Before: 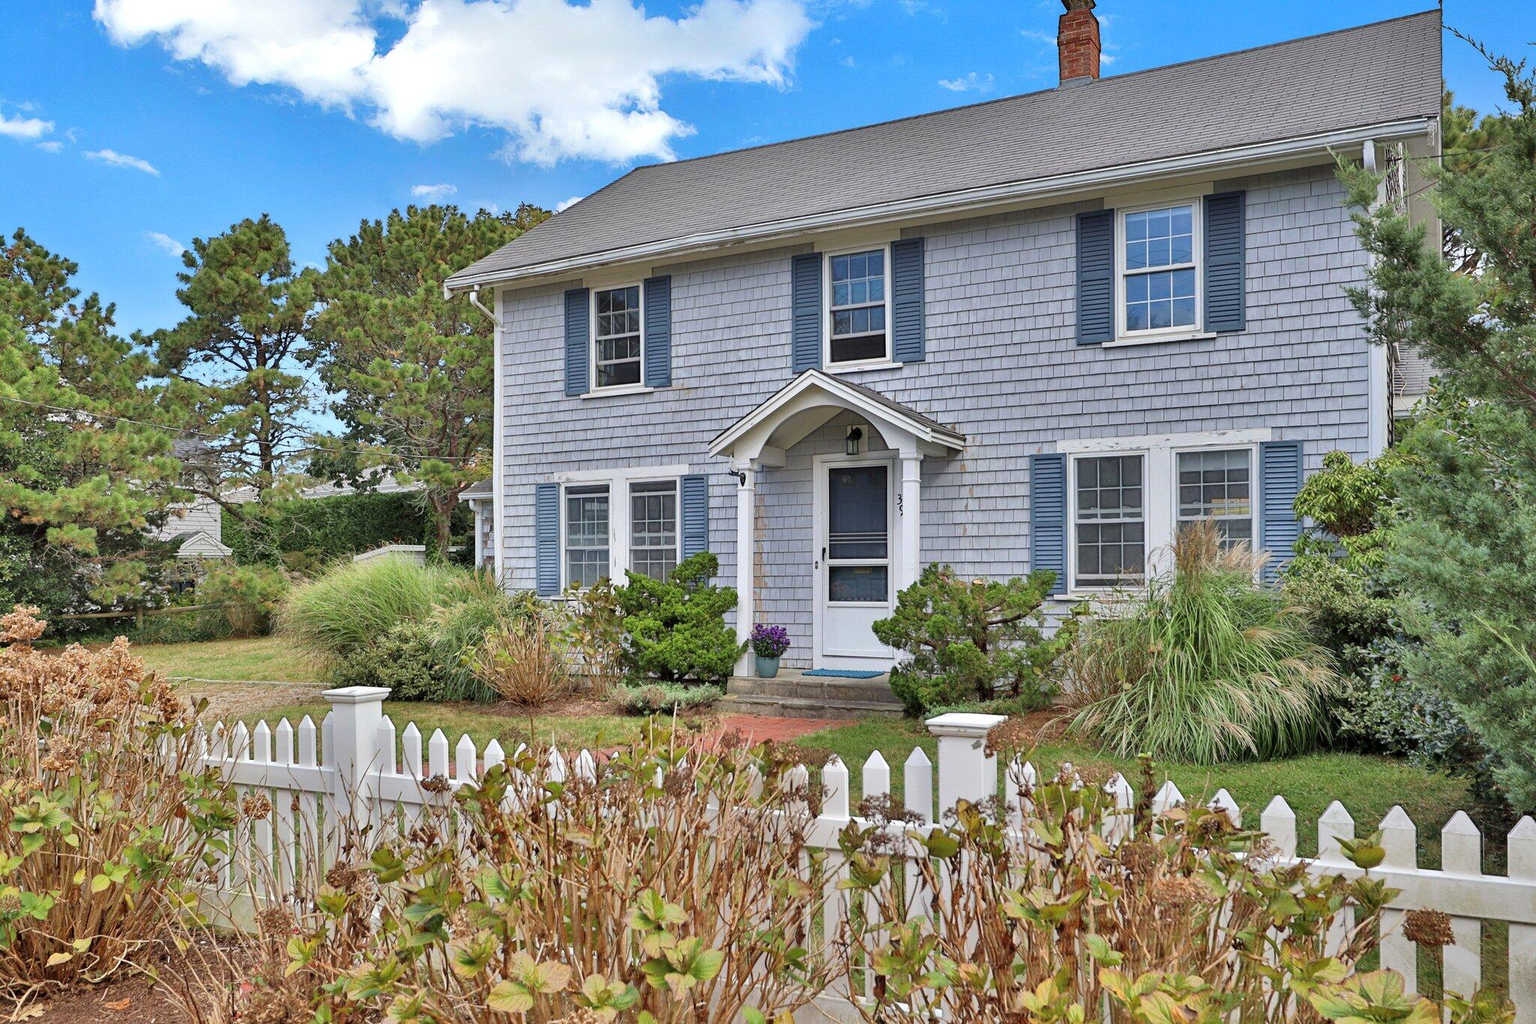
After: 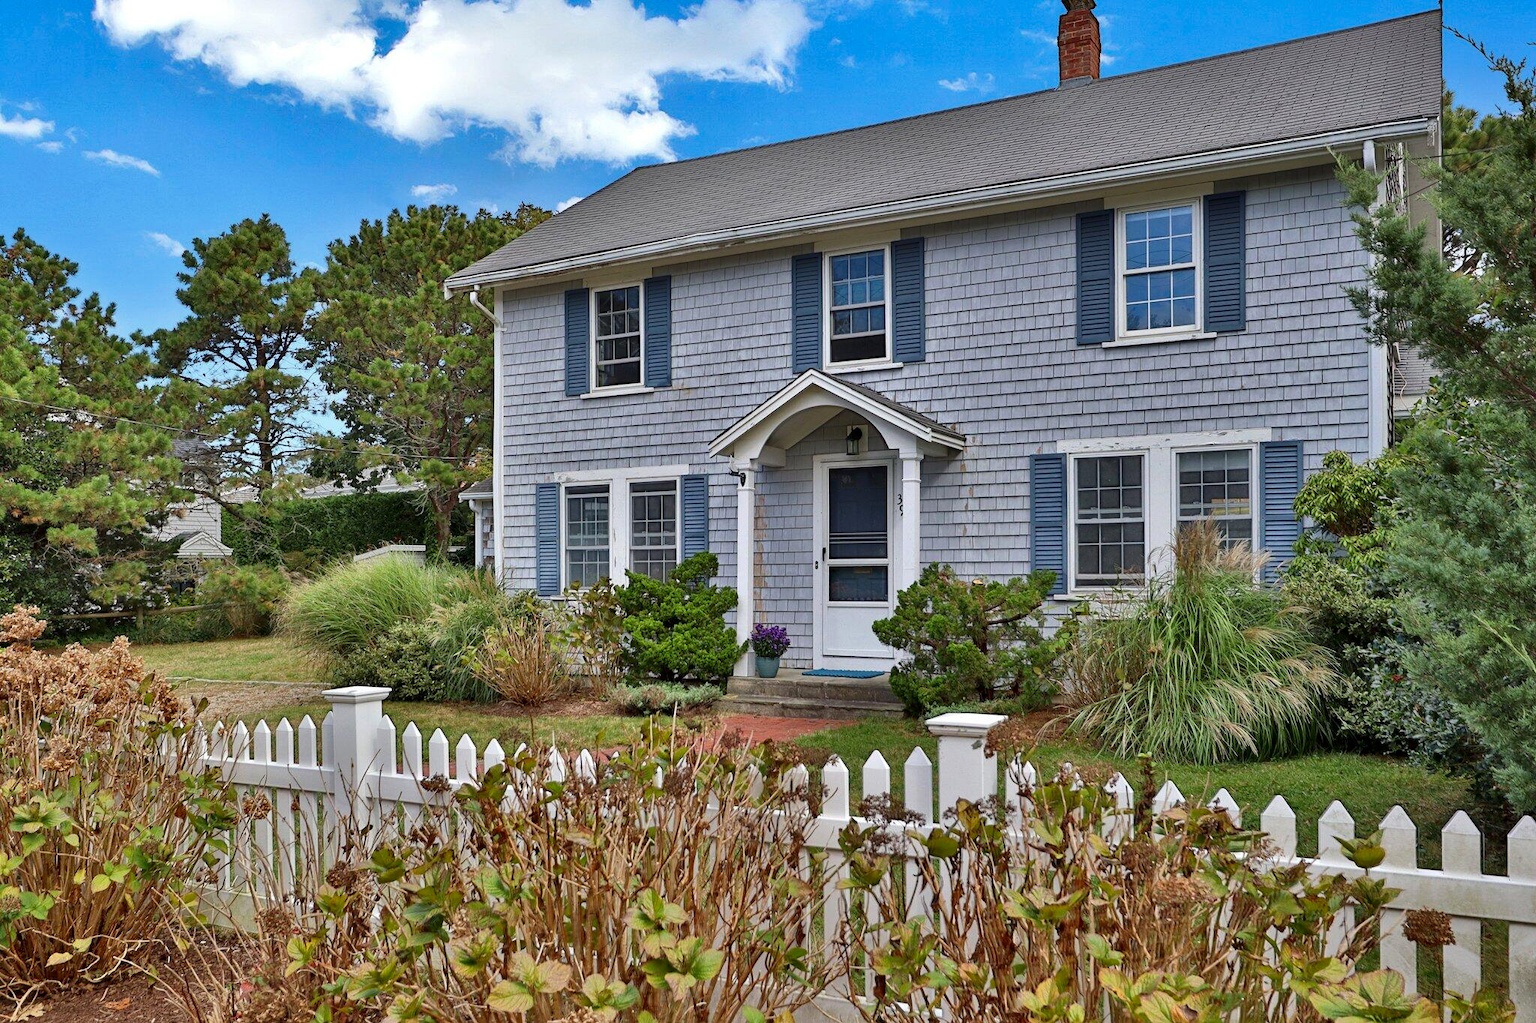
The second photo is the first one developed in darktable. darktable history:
contrast brightness saturation: contrast 0.068, brightness -0.135, saturation 0.05
